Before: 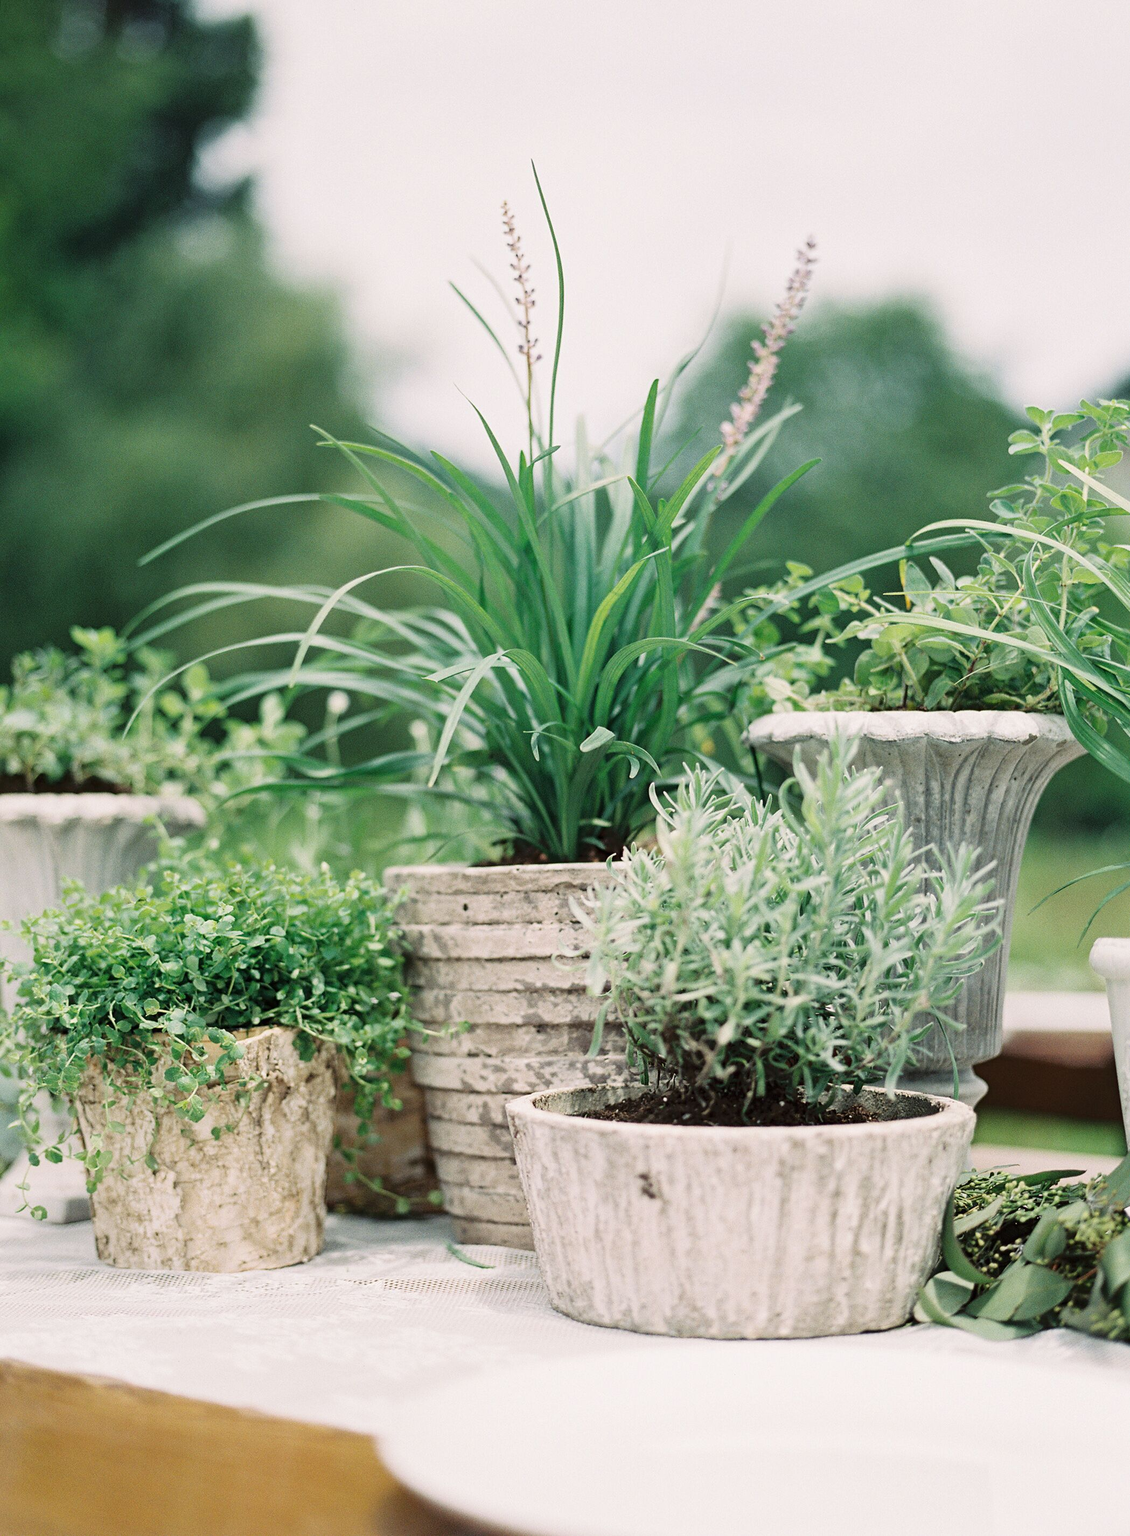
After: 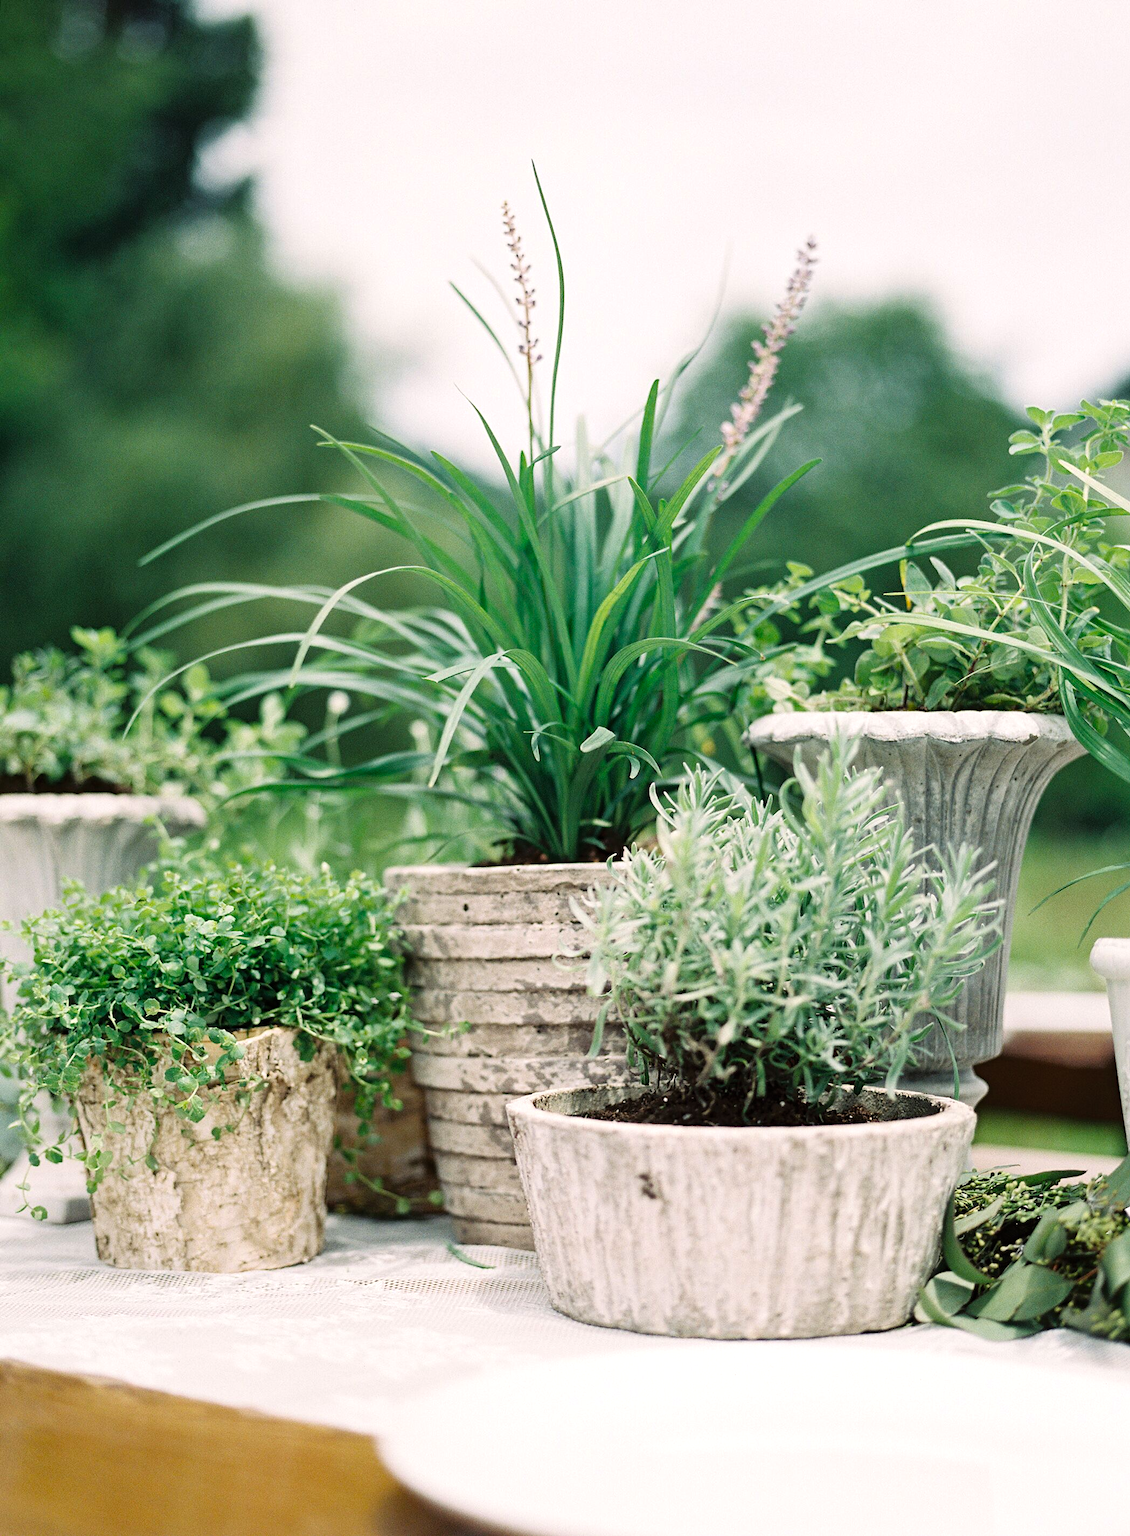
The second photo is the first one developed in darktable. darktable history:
exposure: exposure -0.108 EV, compensate highlight preservation false
color balance rgb: linear chroma grading › shadows 19.217%, linear chroma grading › highlights 2.955%, linear chroma grading › mid-tones 10.455%, perceptual saturation grading › global saturation 0.821%, global vibrance 9.669%, contrast 14.706%, saturation formula JzAzBz (2021)
